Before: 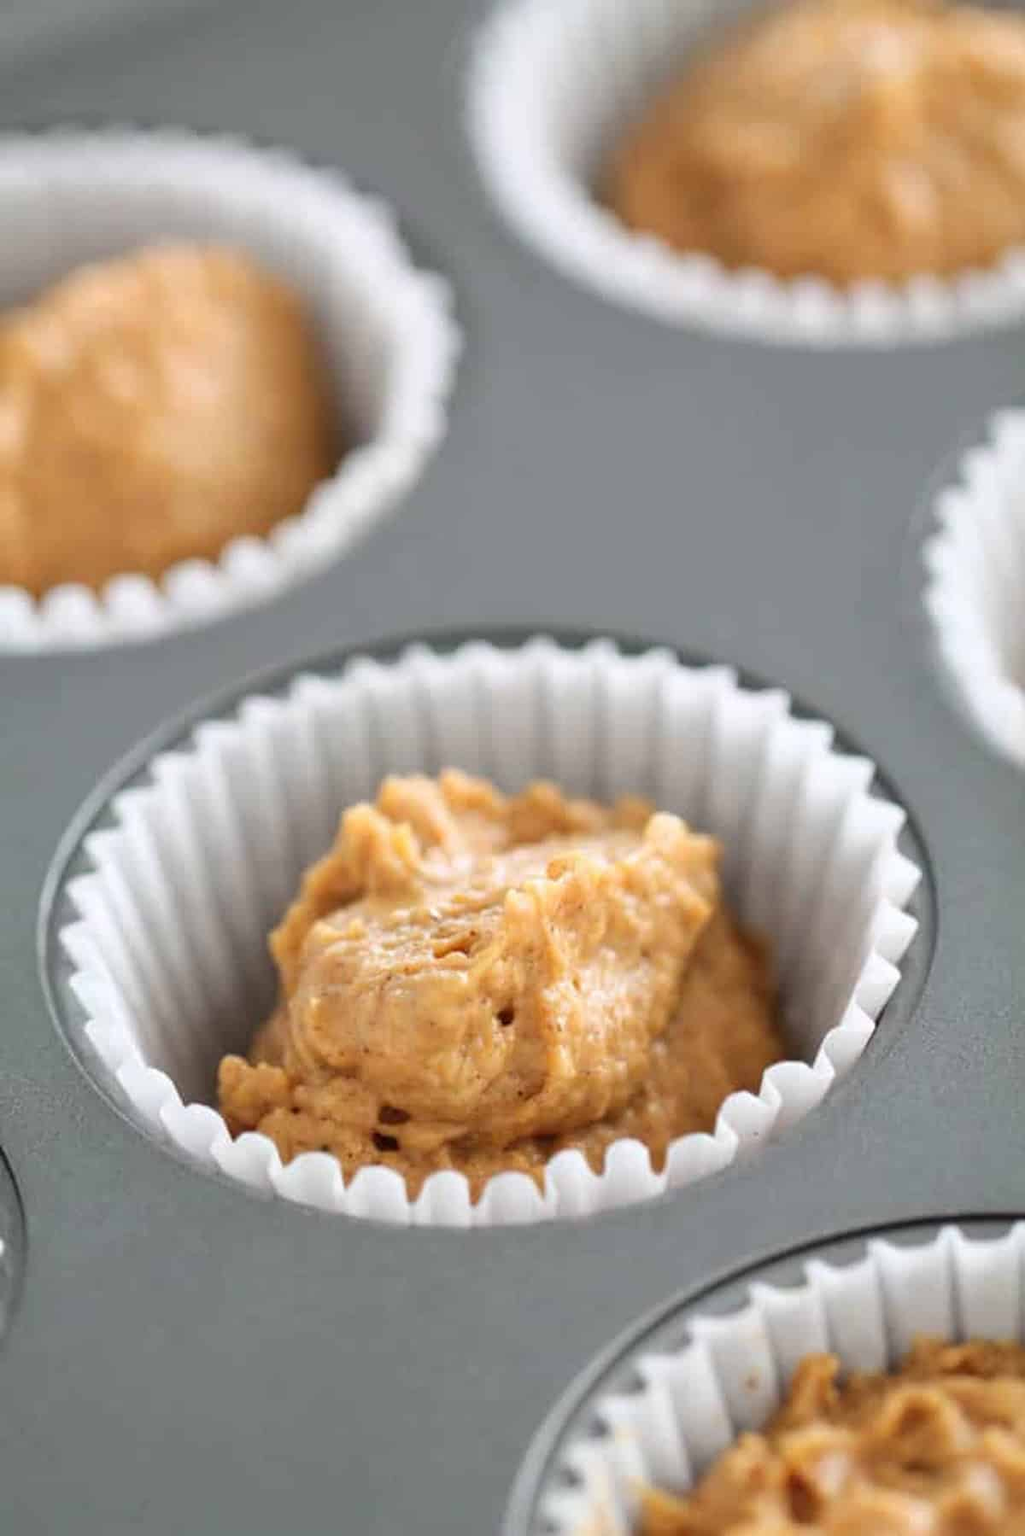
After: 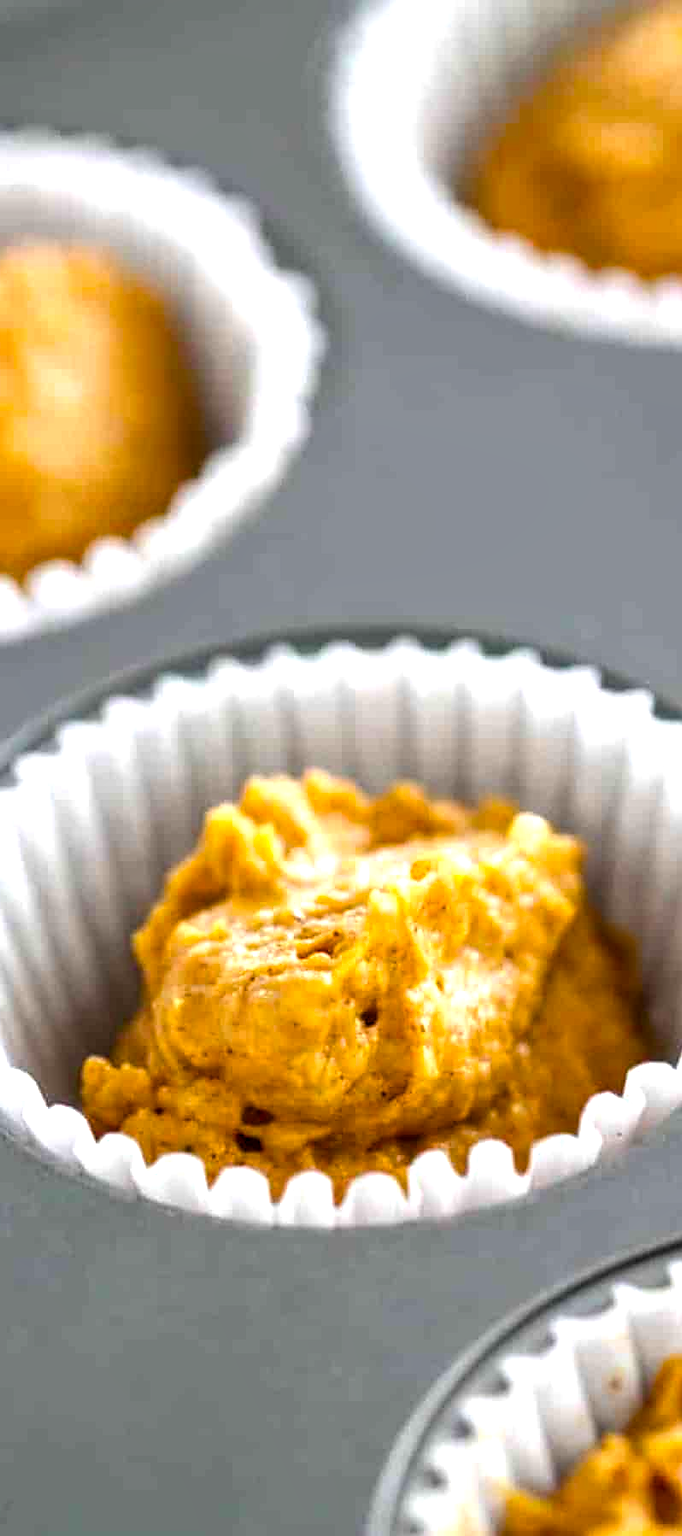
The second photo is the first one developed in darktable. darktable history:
color balance rgb: linear chroma grading › global chroma 9%, perceptual saturation grading › global saturation 36%, perceptual saturation grading › shadows 35%, perceptual brilliance grading › global brilliance 15%, perceptual brilliance grading › shadows -35%, global vibrance 15%
crop and rotate: left 13.409%, right 19.924%
local contrast: on, module defaults
sharpen: radius 1.559, amount 0.373, threshold 1.271
